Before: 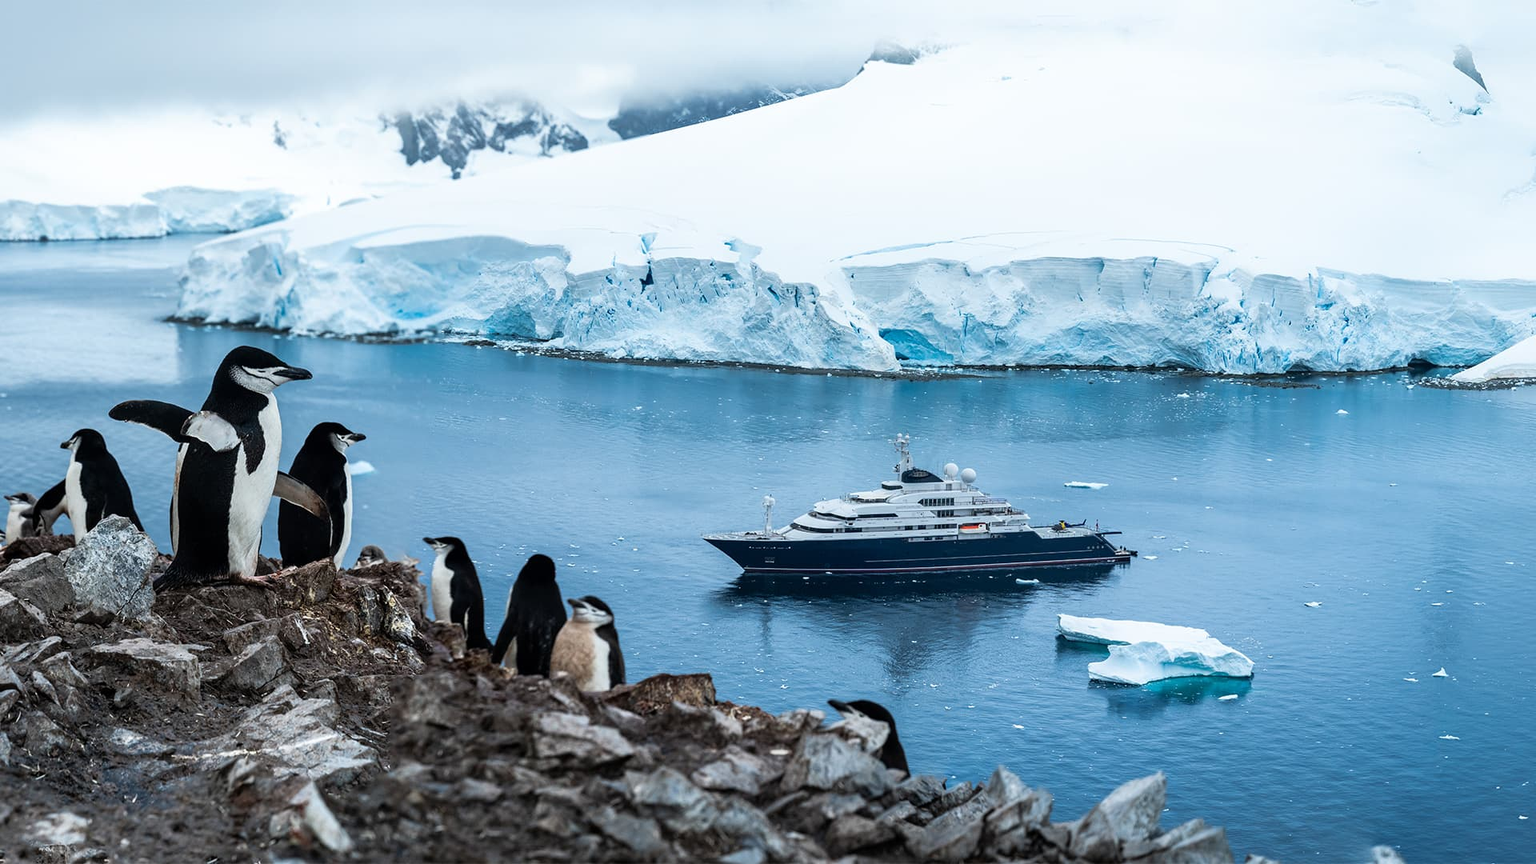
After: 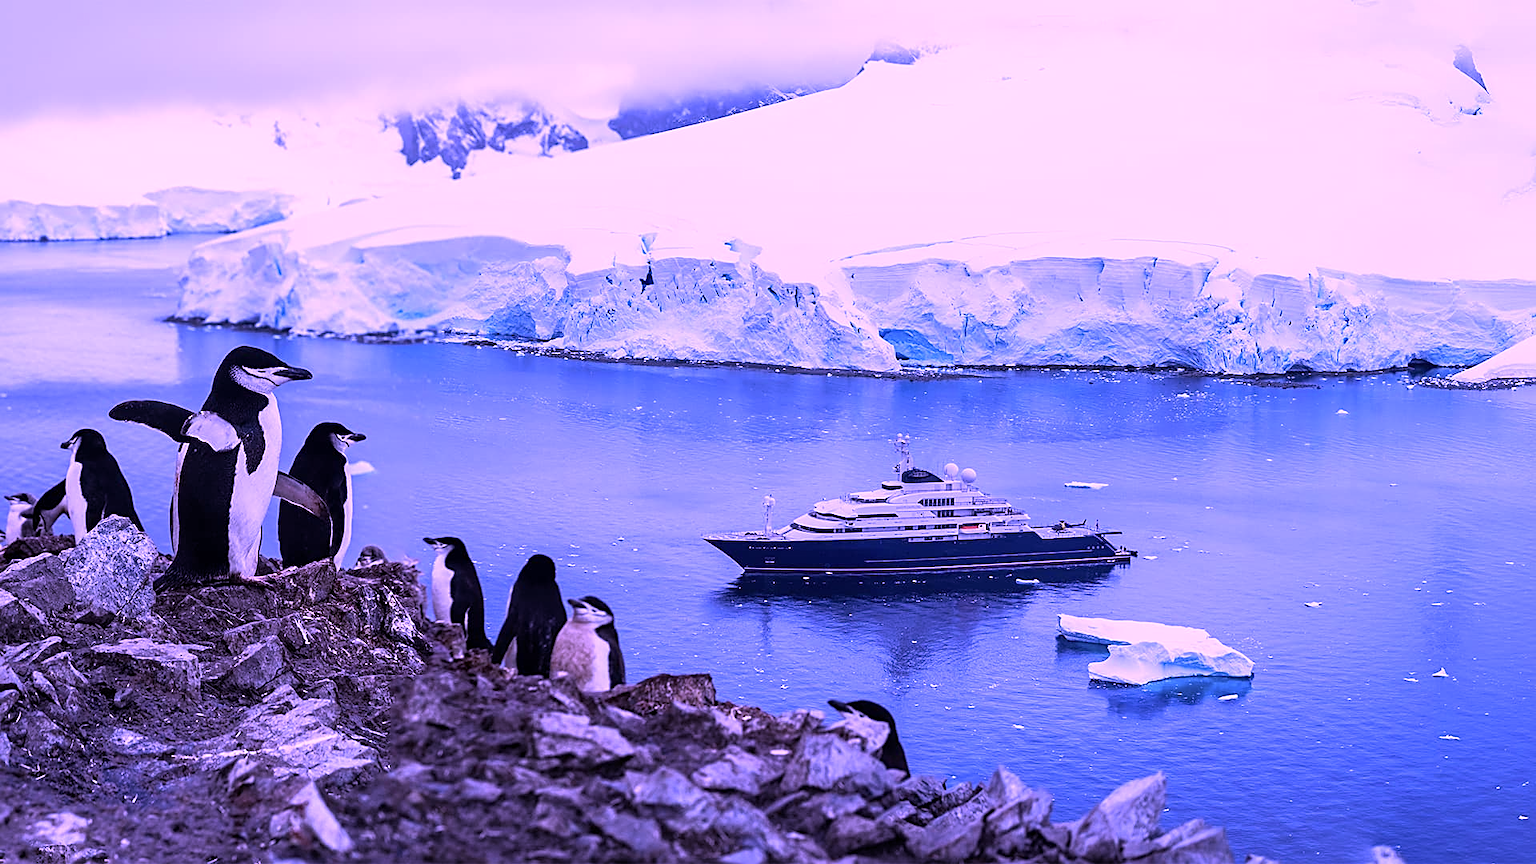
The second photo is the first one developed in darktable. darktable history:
sharpen: amount 0.55
color calibration: illuminant custom, x 0.379, y 0.481, temperature 4443.07 K
